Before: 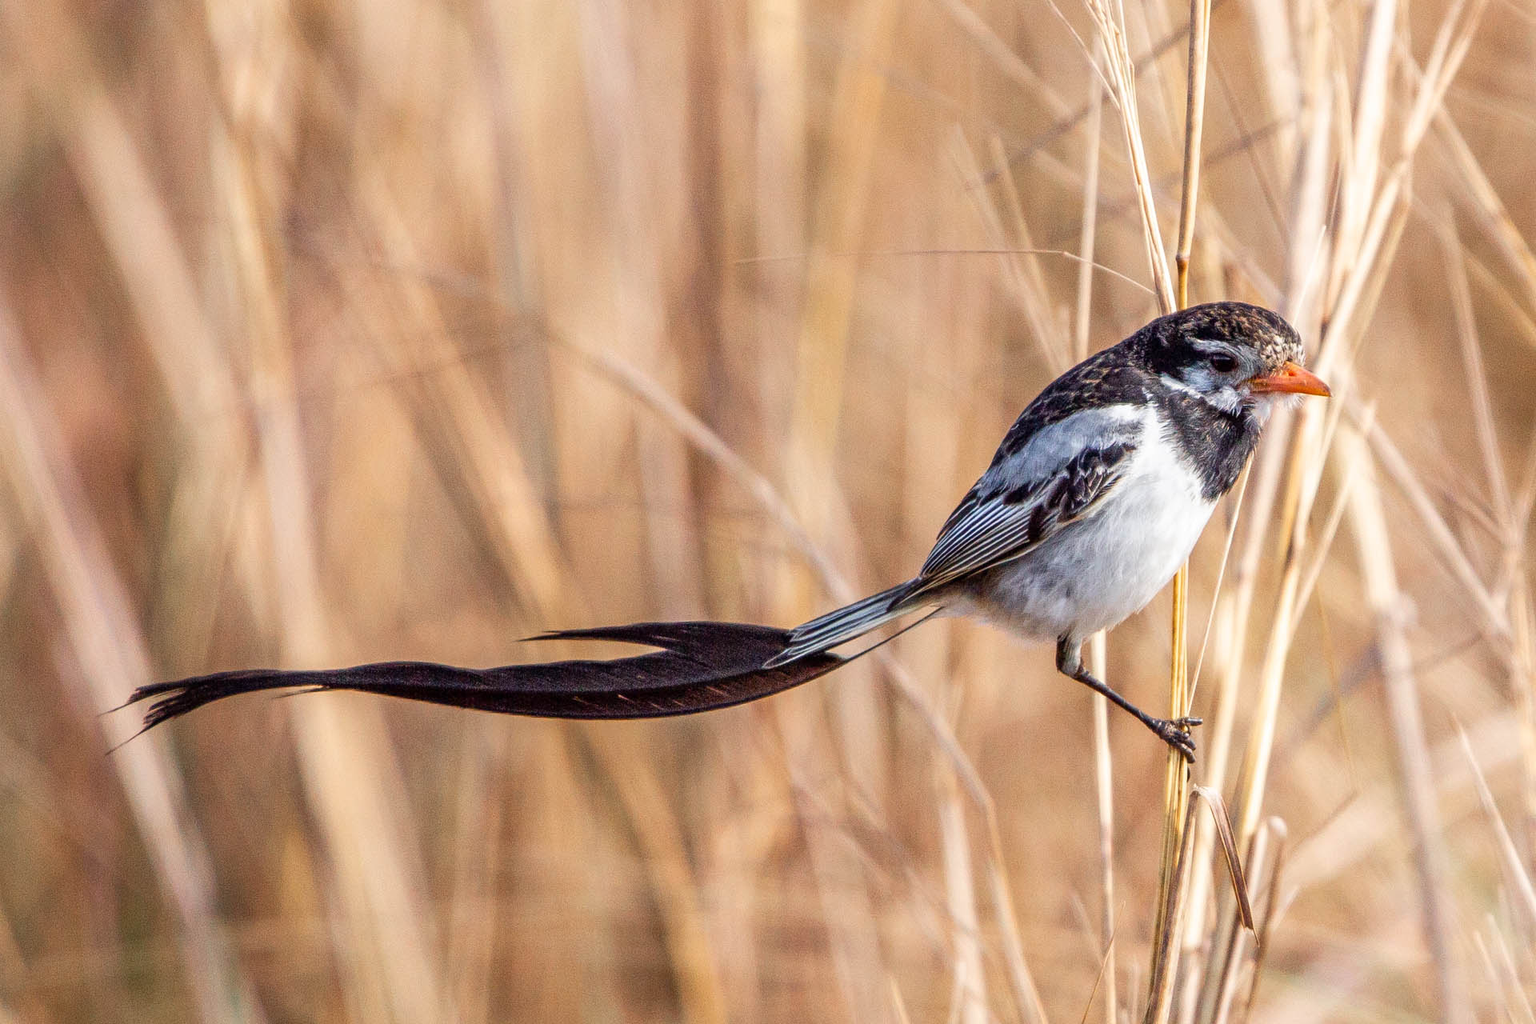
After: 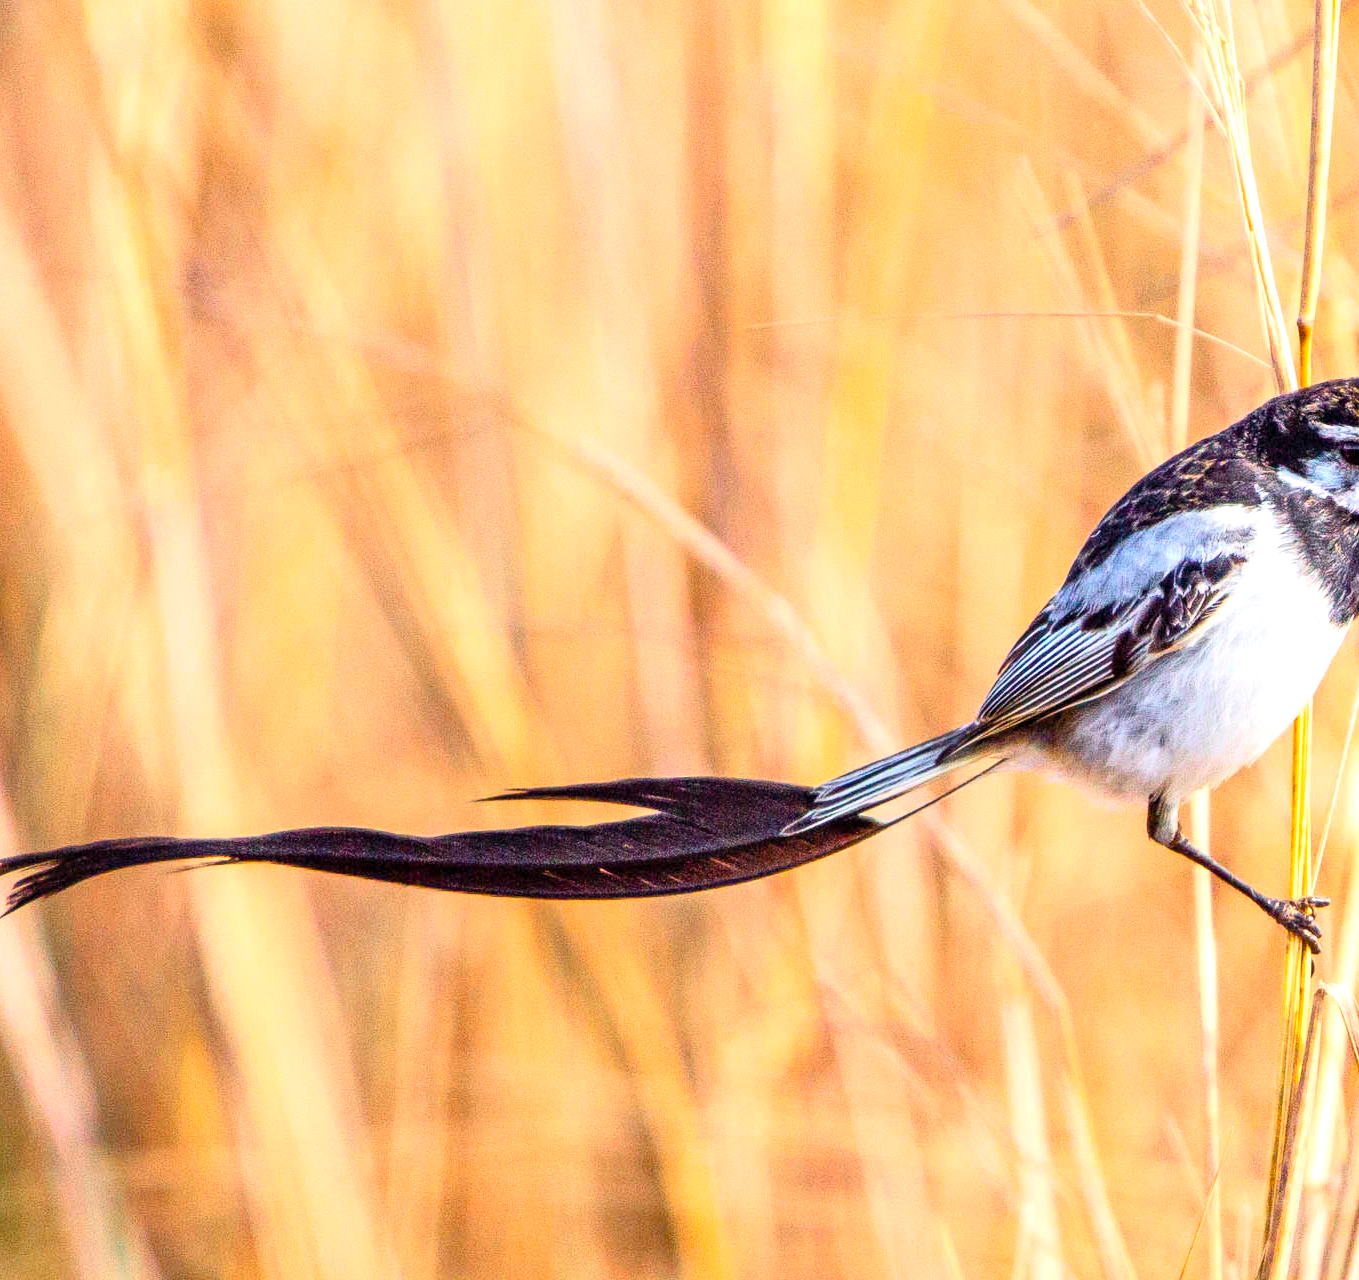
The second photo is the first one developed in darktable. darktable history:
crop and rotate: left 9.061%, right 20.142%
contrast brightness saturation: contrast 0.2, brightness 0.16, saturation 0.22
exposure: black level correction 0.001, exposure 0.5 EV, compensate exposure bias true, compensate highlight preservation false
color balance rgb: perceptual saturation grading › global saturation 20%, global vibrance 20%
